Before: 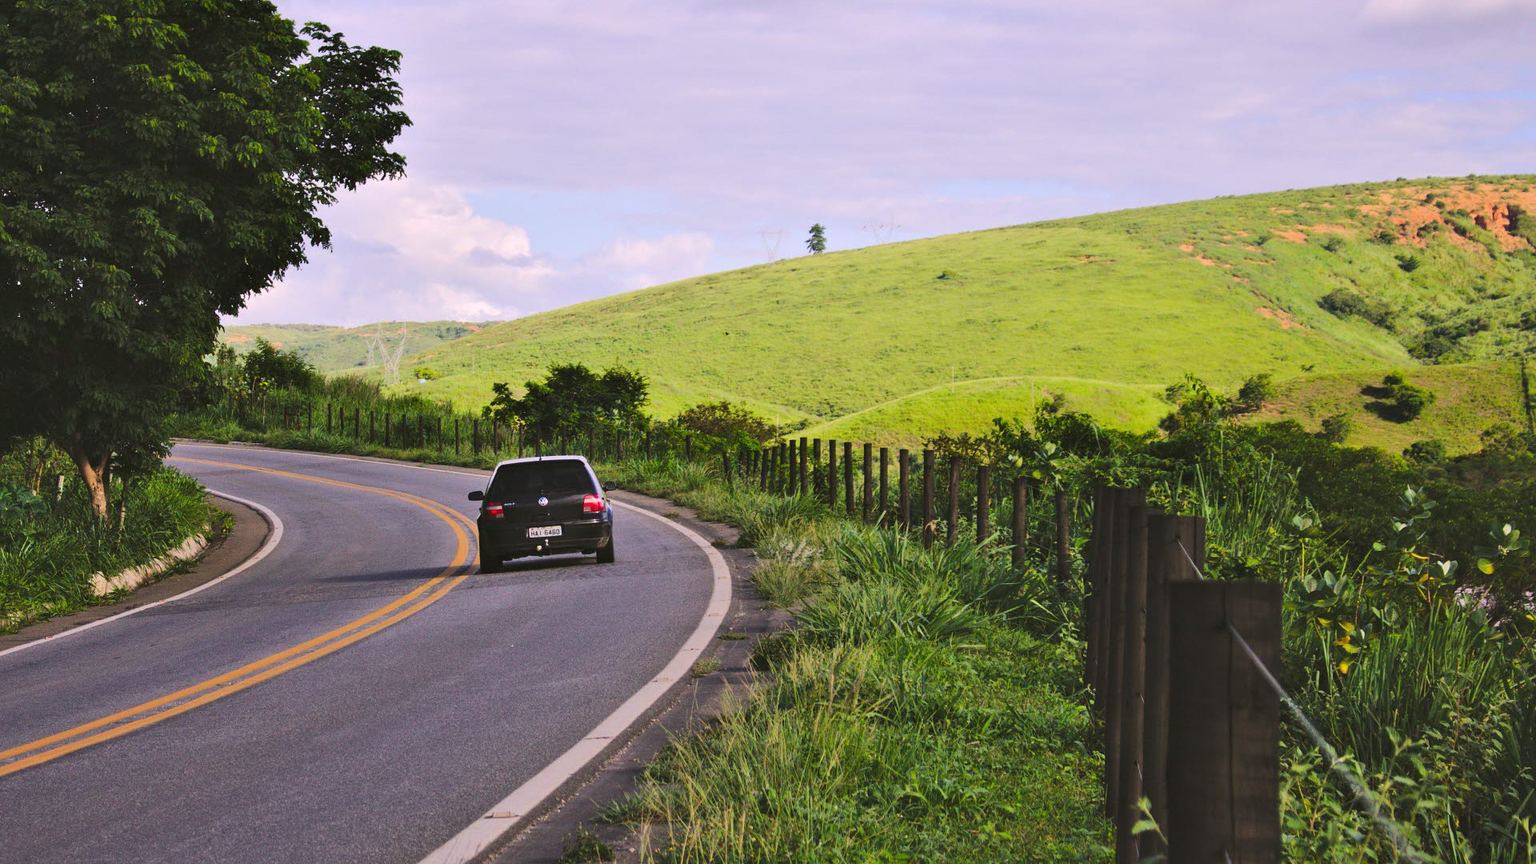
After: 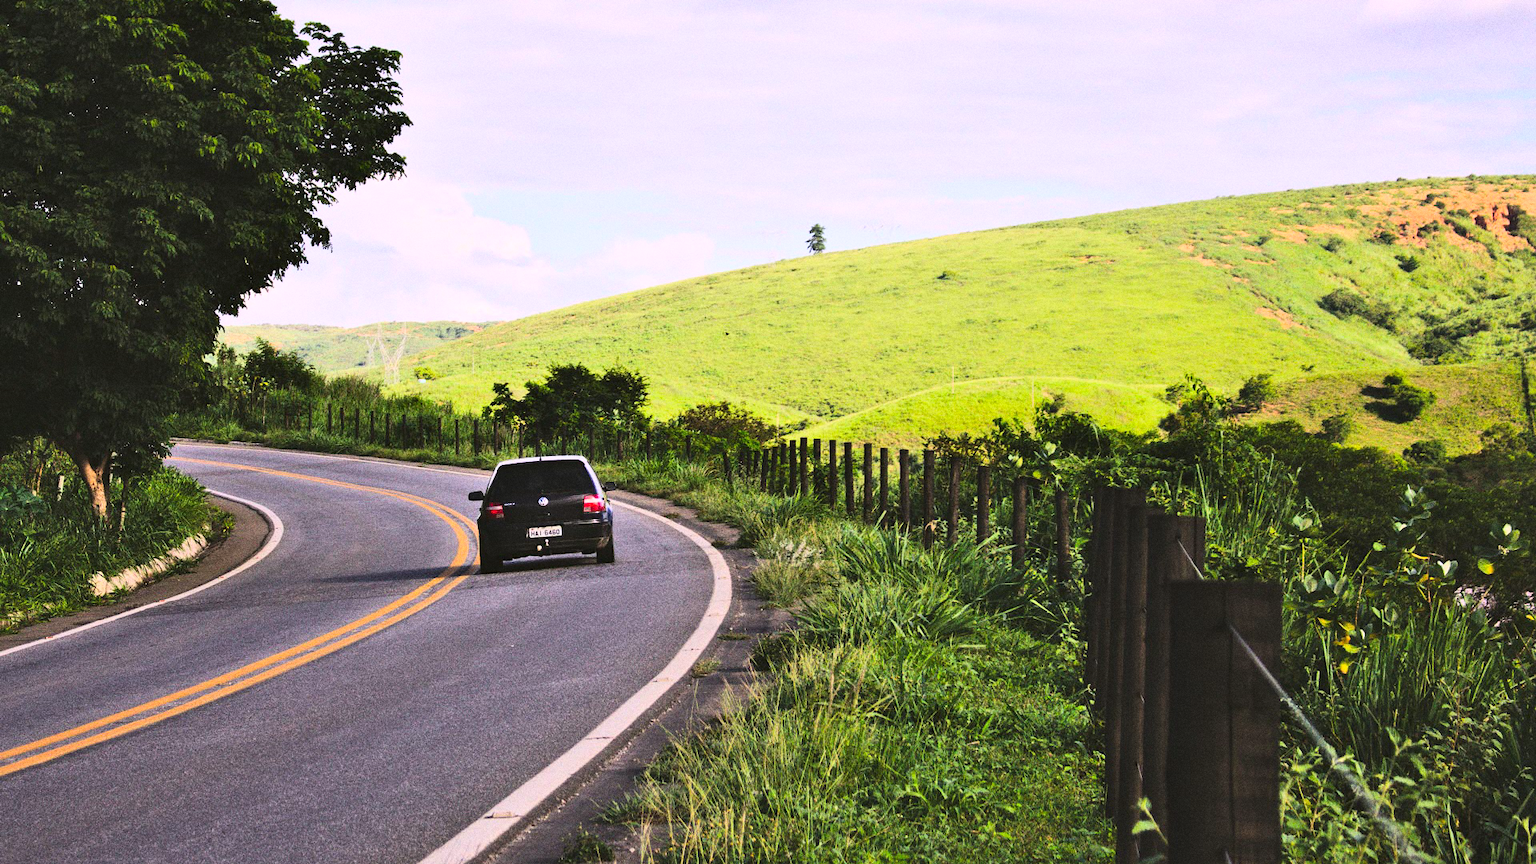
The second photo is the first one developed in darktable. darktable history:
tone curve: curves: ch0 [(0, 0.013) (0.198, 0.175) (0.512, 0.582) (0.625, 0.754) (0.81, 0.934) (1, 1)], color space Lab, linked channels, preserve colors none
grain: coarseness 0.09 ISO, strength 40%
